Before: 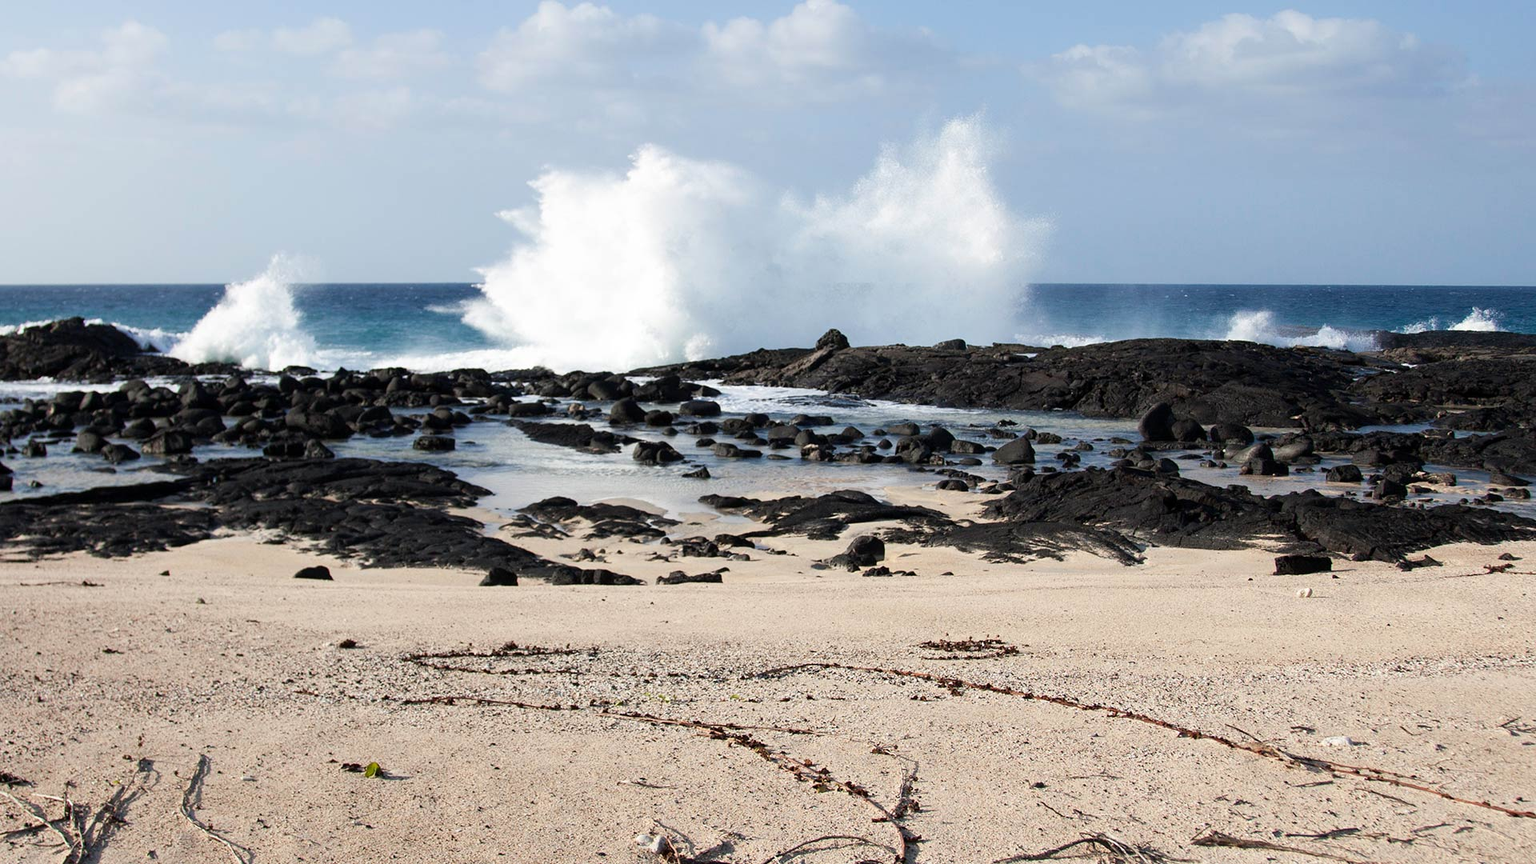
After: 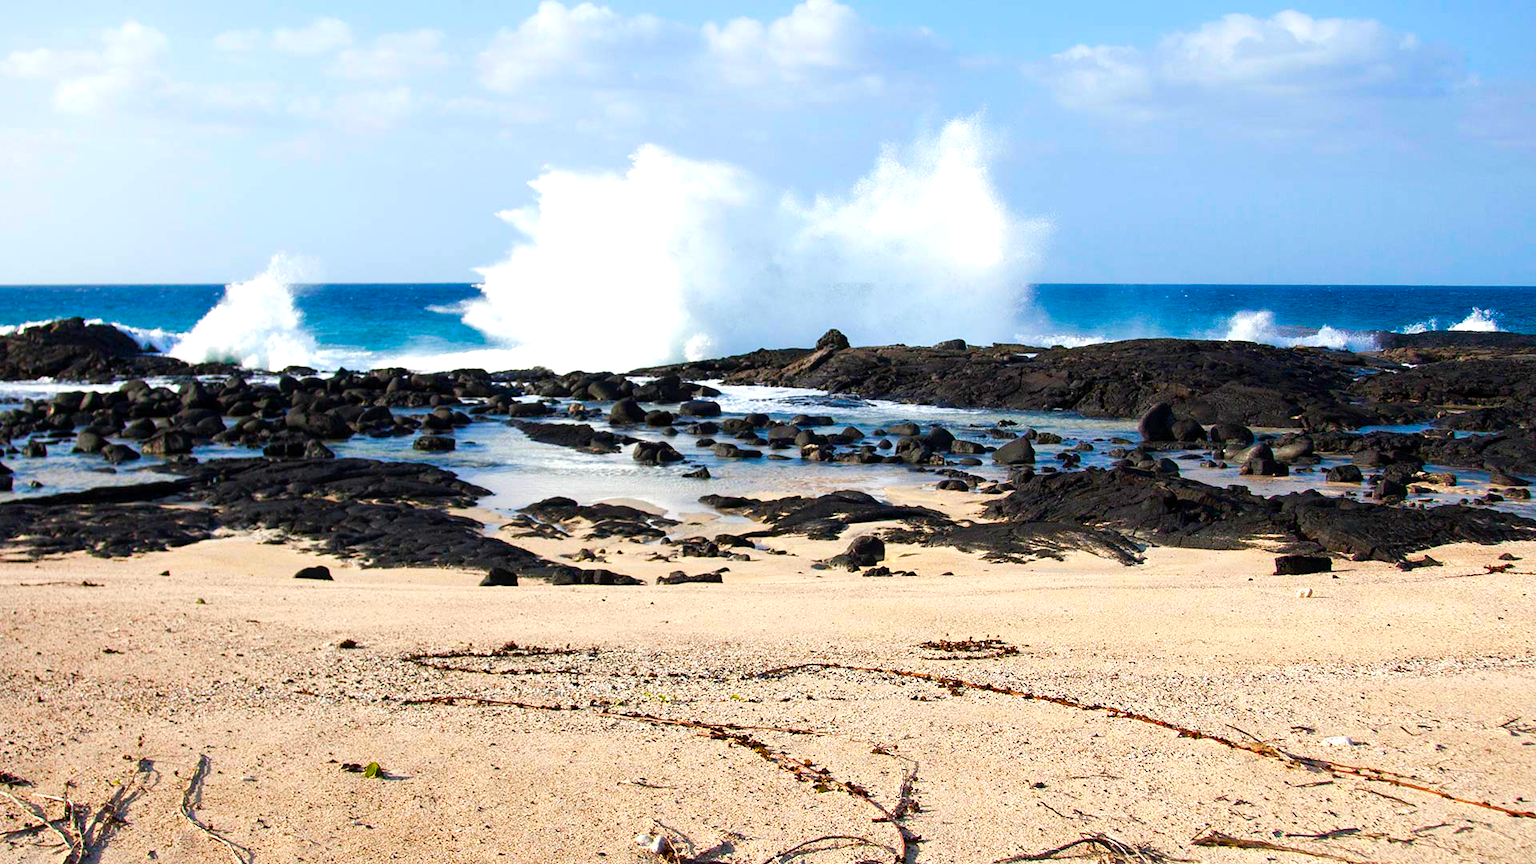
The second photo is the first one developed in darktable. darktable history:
color balance rgb: linear chroma grading › shadows 10%, linear chroma grading › highlights 10%, linear chroma grading › global chroma 15%, linear chroma grading › mid-tones 15%, perceptual saturation grading › global saturation 40%, perceptual saturation grading › highlights -25%, perceptual saturation grading › mid-tones 35%, perceptual saturation grading › shadows 35%, perceptual brilliance grading › global brilliance 11.29%, global vibrance 11.29%
vignetting: fall-off start 97.28%, fall-off radius 79%, brightness -0.462, saturation -0.3, width/height ratio 1.114, dithering 8-bit output, unbound false
